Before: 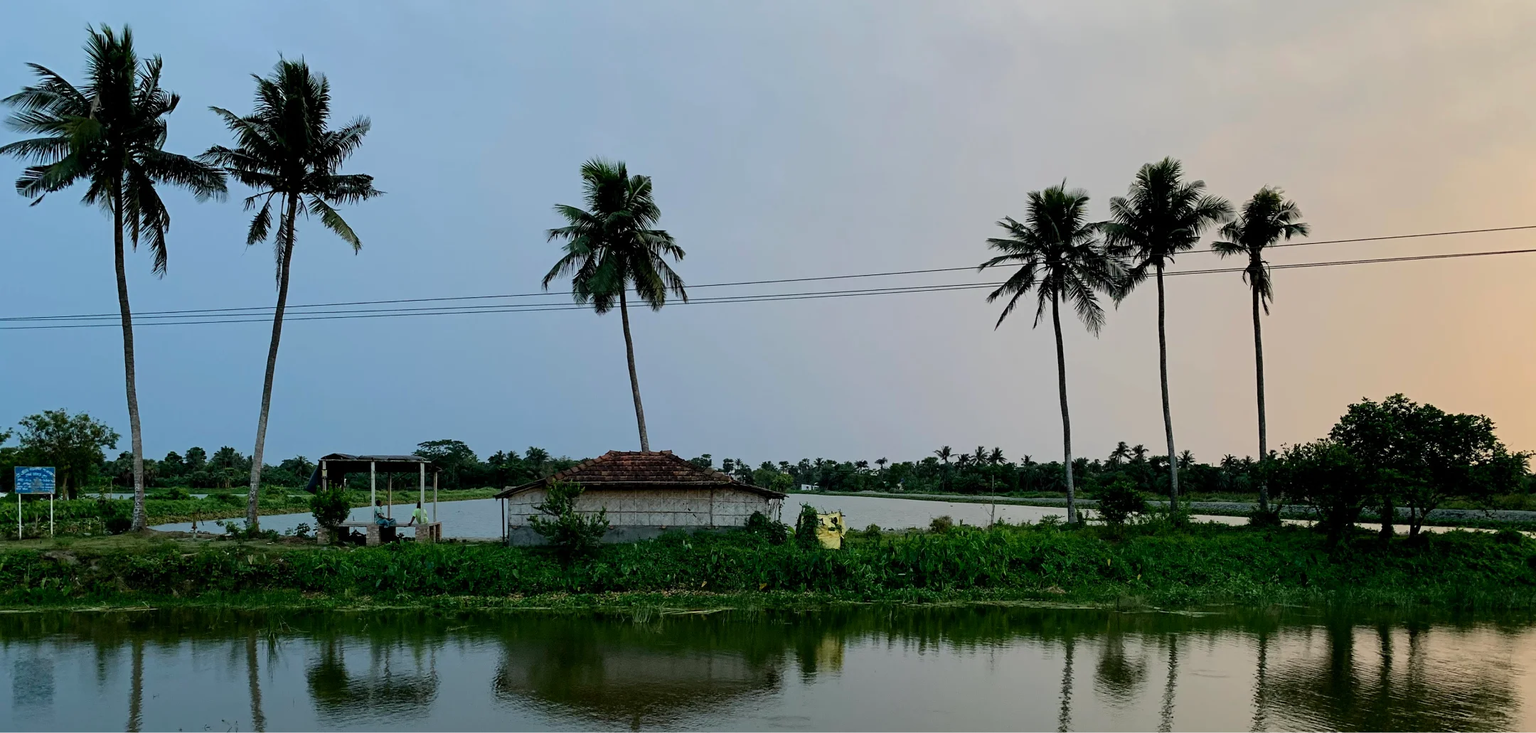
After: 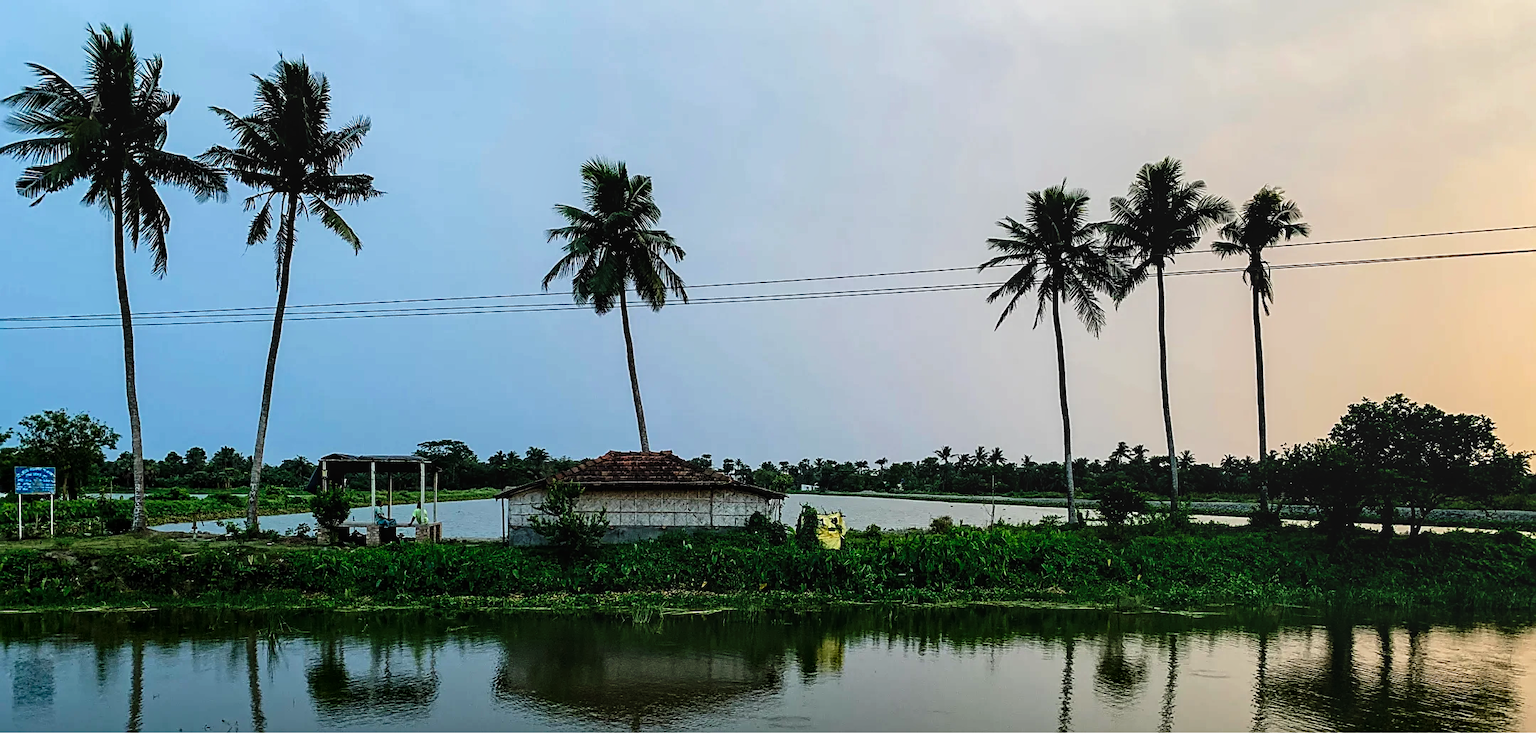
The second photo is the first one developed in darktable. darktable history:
sharpen: on, module defaults
tone curve: curves: ch0 [(0, 0) (0.003, 0.002) (0.011, 0.006) (0.025, 0.014) (0.044, 0.025) (0.069, 0.039) (0.1, 0.056) (0.136, 0.082) (0.177, 0.116) (0.224, 0.163) (0.277, 0.233) (0.335, 0.311) (0.399, 0.396) (0.468, 0.488) (0.543, 0.588) (0.623, 0.695) (0.709, 0.809) (0.801, 0.912) (0.898, 0.997) (1, 1)], preserve colors none
local contrast: on, module defaults
